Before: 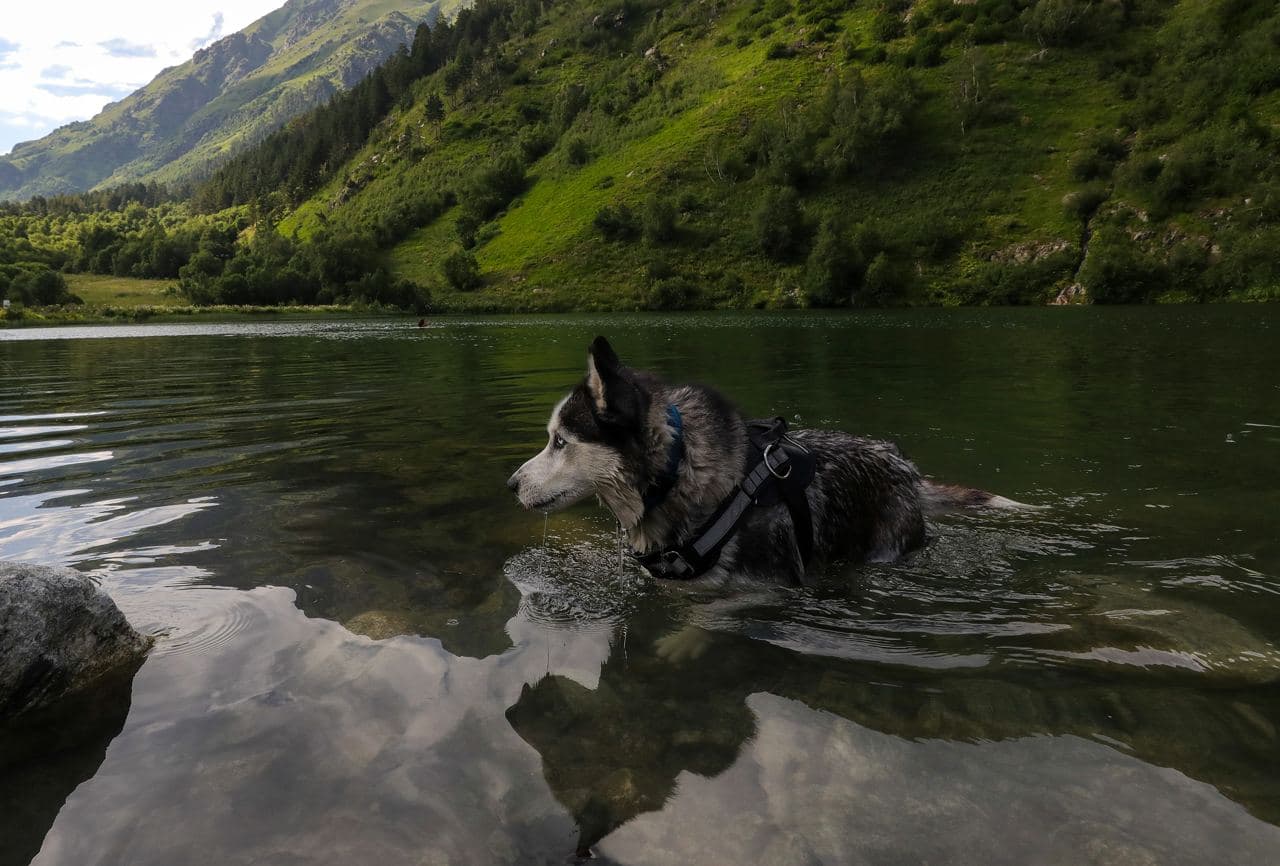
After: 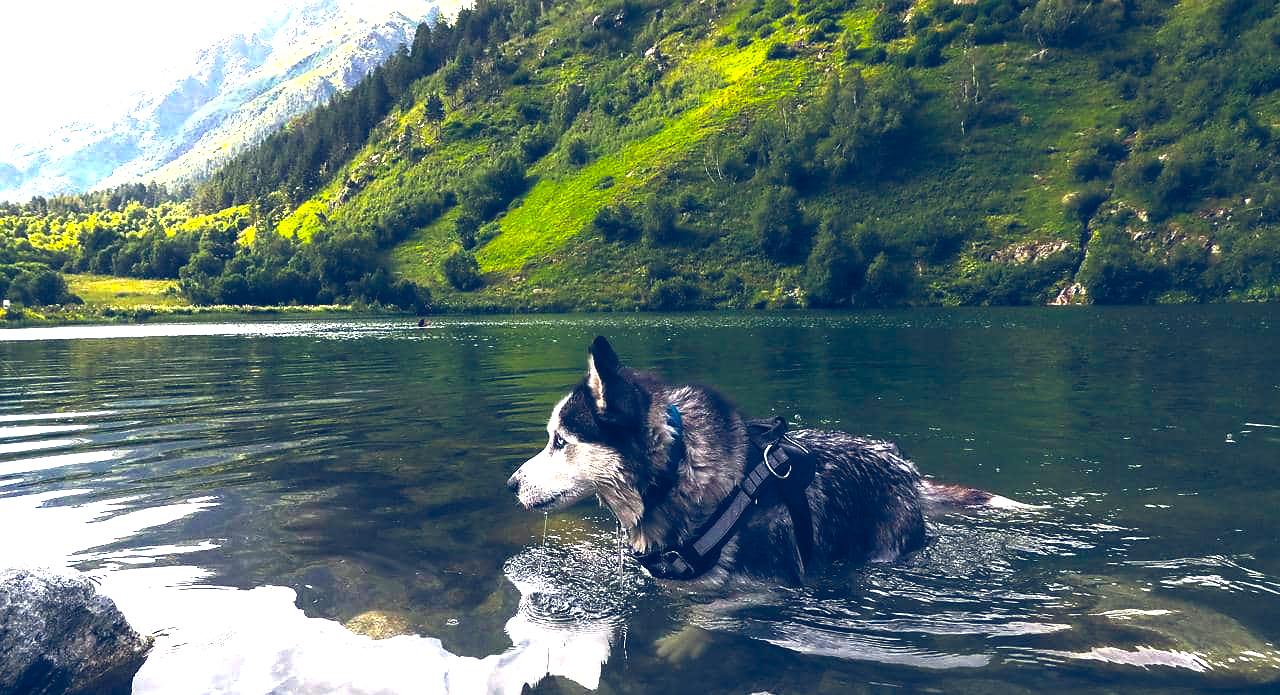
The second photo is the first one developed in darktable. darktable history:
exposure: compensate highlight preservation false
crop: bottom 19.724%
sharpen: radius 1.024, threshold 0.916
color balance rgb: global offset › luminance 0.423%, global offset › chroma 0.216%, global offset › hue 255.53°, perceptual saturation grading › global saturation 25.706%, perceptual brilliance grading › global brilliance 34.488%, perceptual brilliance grading › highlights 49.262%, perceptual brilliance grading › mid-tones 59.097%, perceptual brilliance grading › shadows 34.356%, global vibrance 20%
